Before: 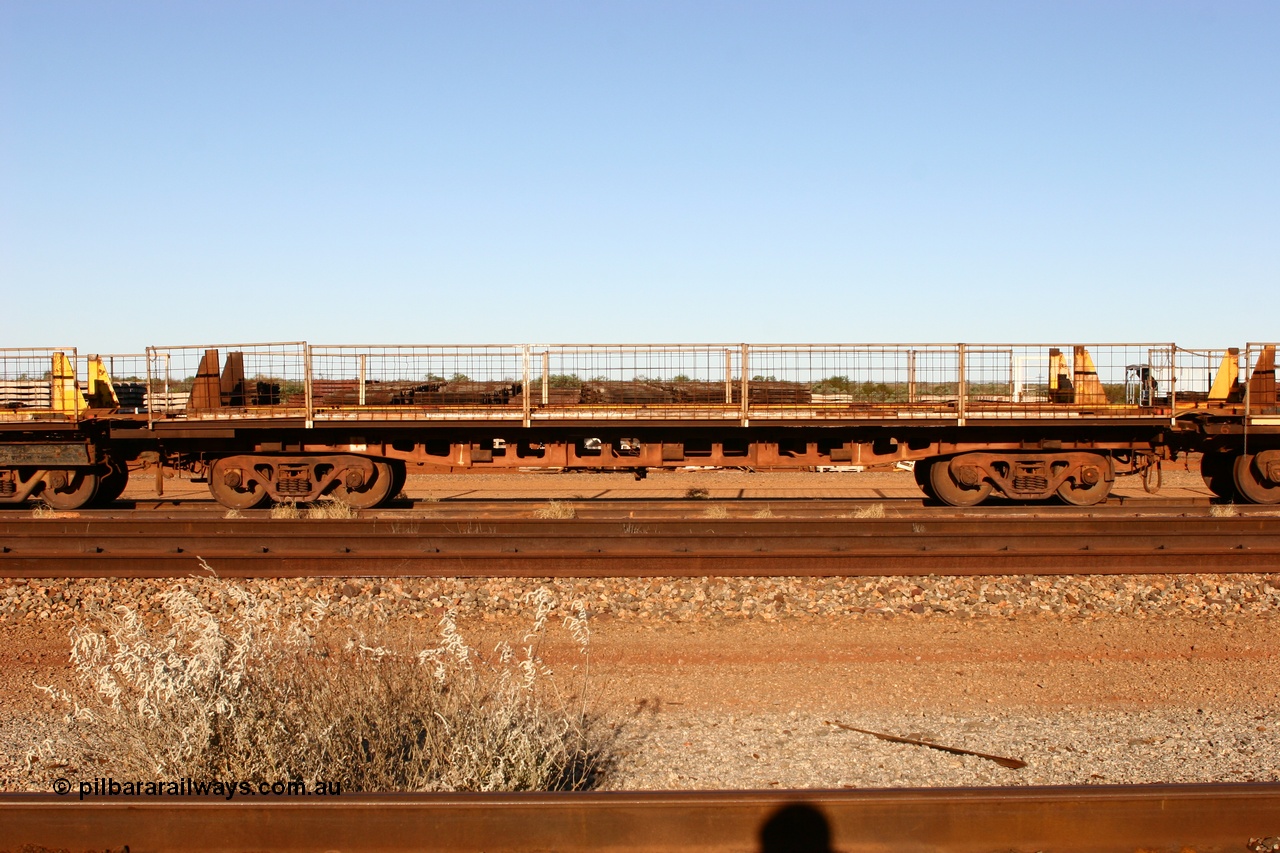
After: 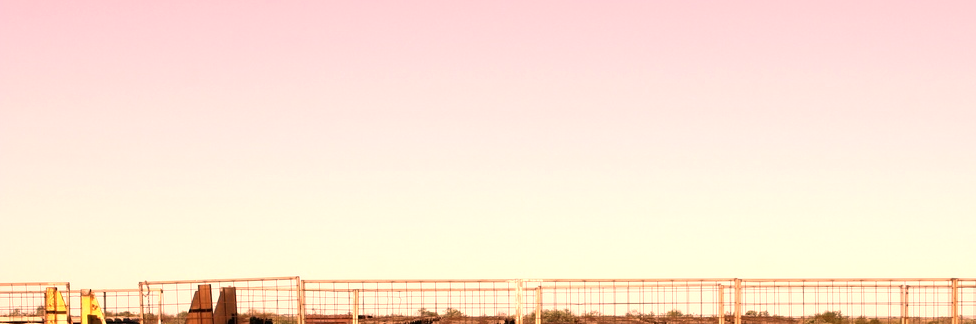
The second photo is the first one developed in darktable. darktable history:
color correction: highlights a* 40, highlights b* 40, saturation 0.69
crop: left 0.579%, top 7.627%, right 23.167%, bottom 54.275%
exposure: black level correction 0.001, exposure 0.5 EV, compensate exposure bias true, compensate highlight preservation false
